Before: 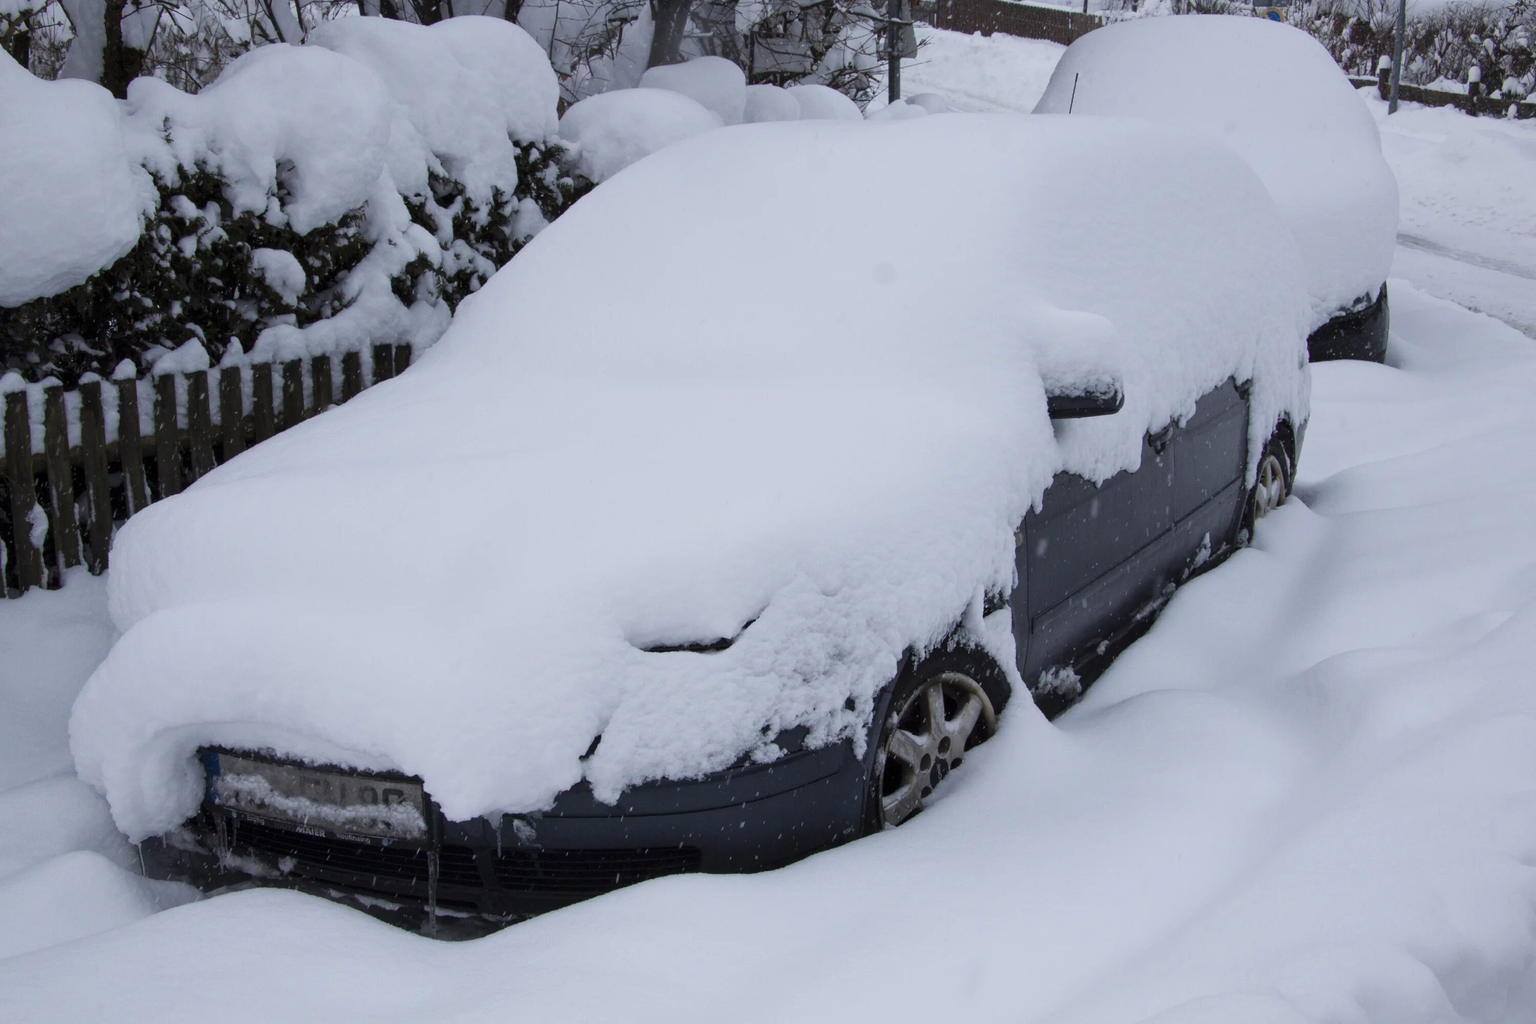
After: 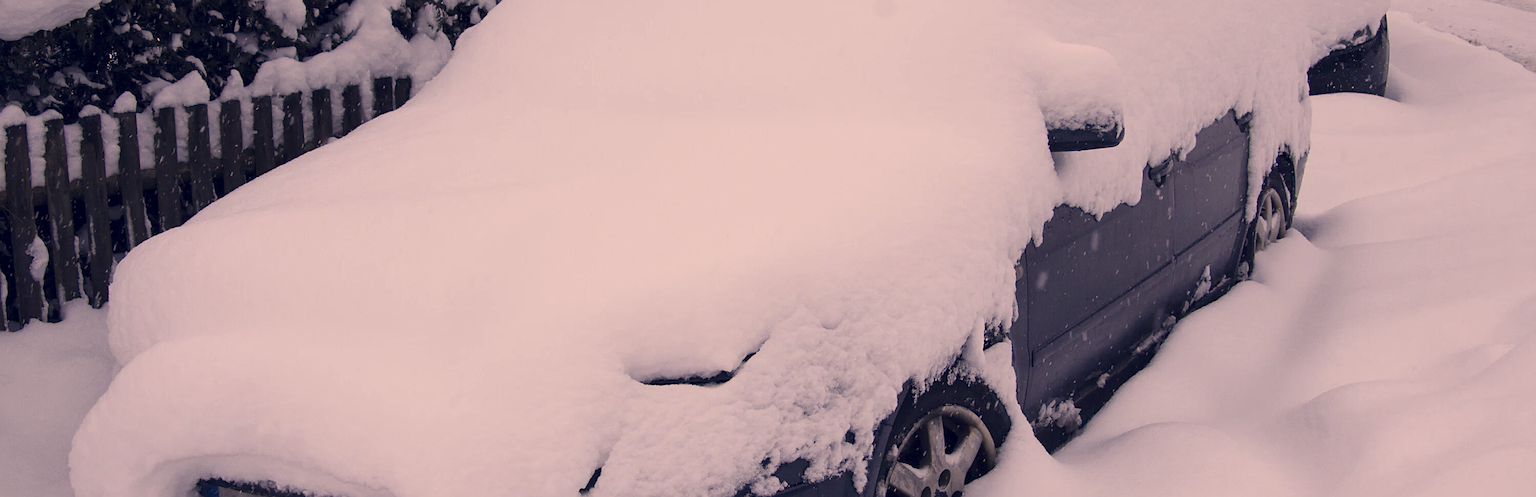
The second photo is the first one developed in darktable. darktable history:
color correction: highlights a* 20.23, highlights b* 27.25, shadows a* 3.3, shadows b* -18.06, saturation 0.74
crop and rotate: top 26.122%, bottom 25.322%
sharpen: on, module defaults
